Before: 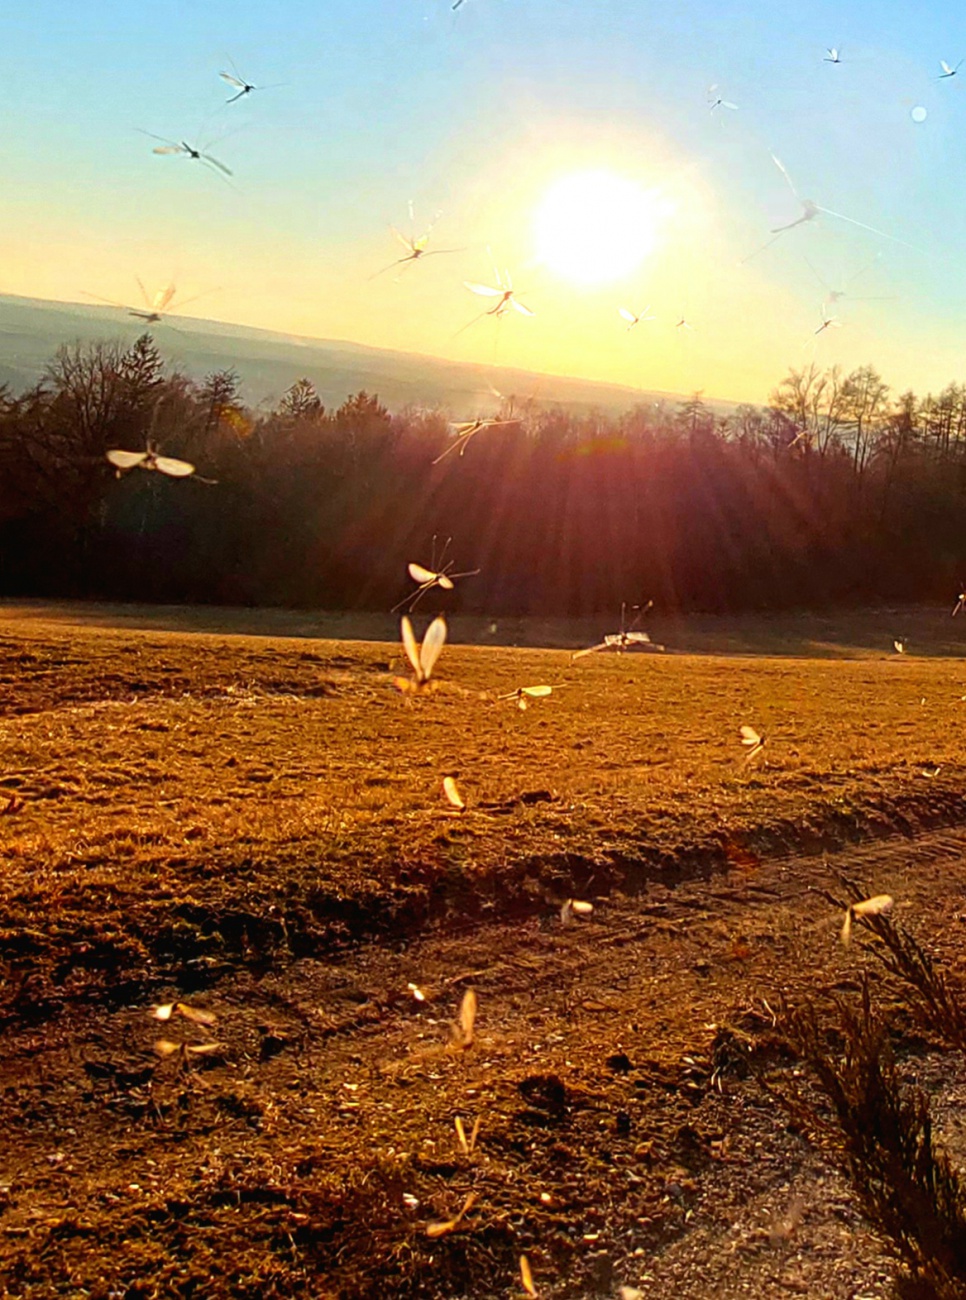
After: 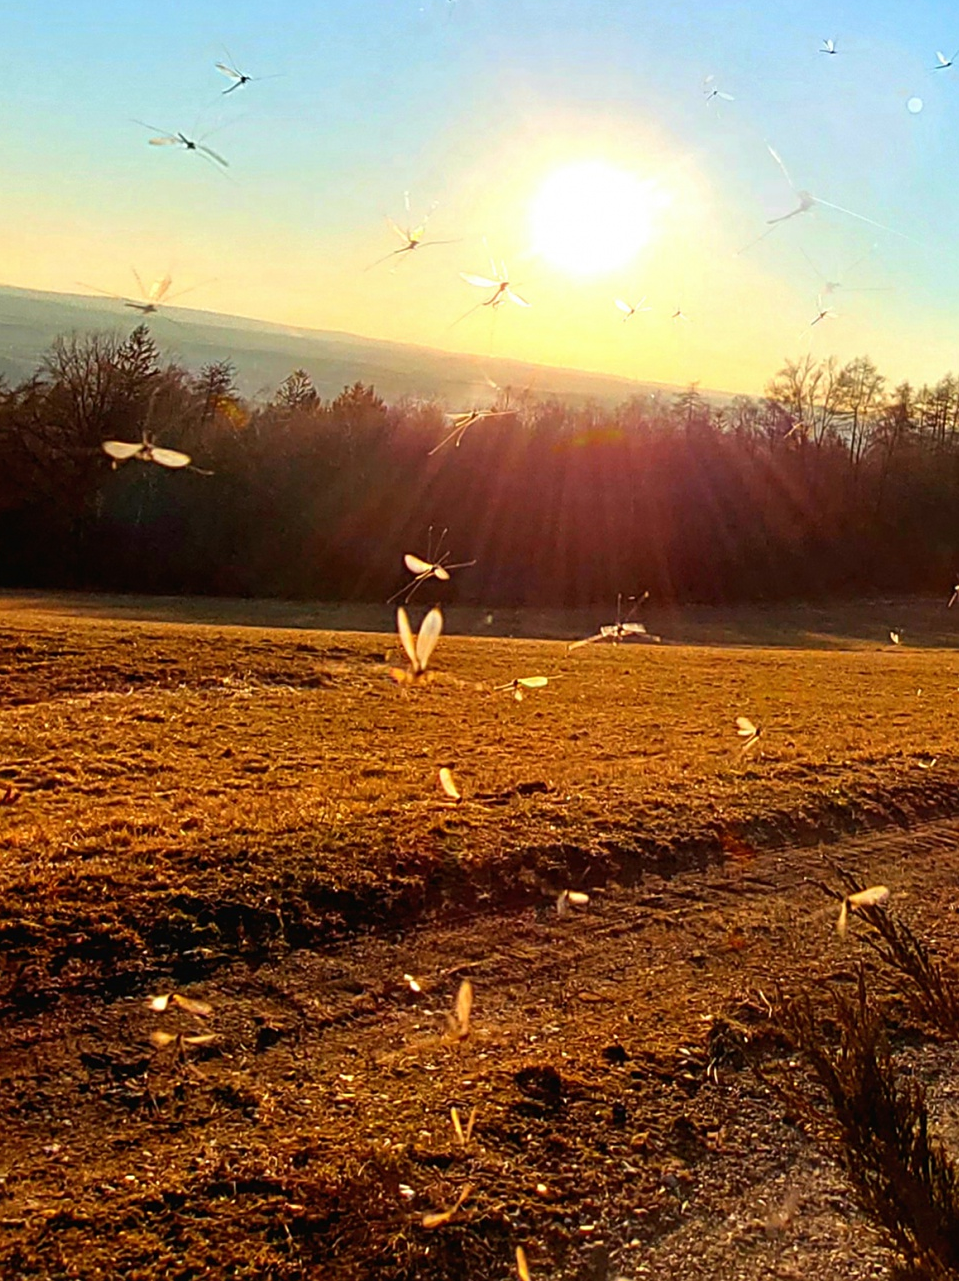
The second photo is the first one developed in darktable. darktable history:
sharpen: amount 0.212
crop: left 0.497%, top 0.752%, right 0.161%, bottom 0.635%
